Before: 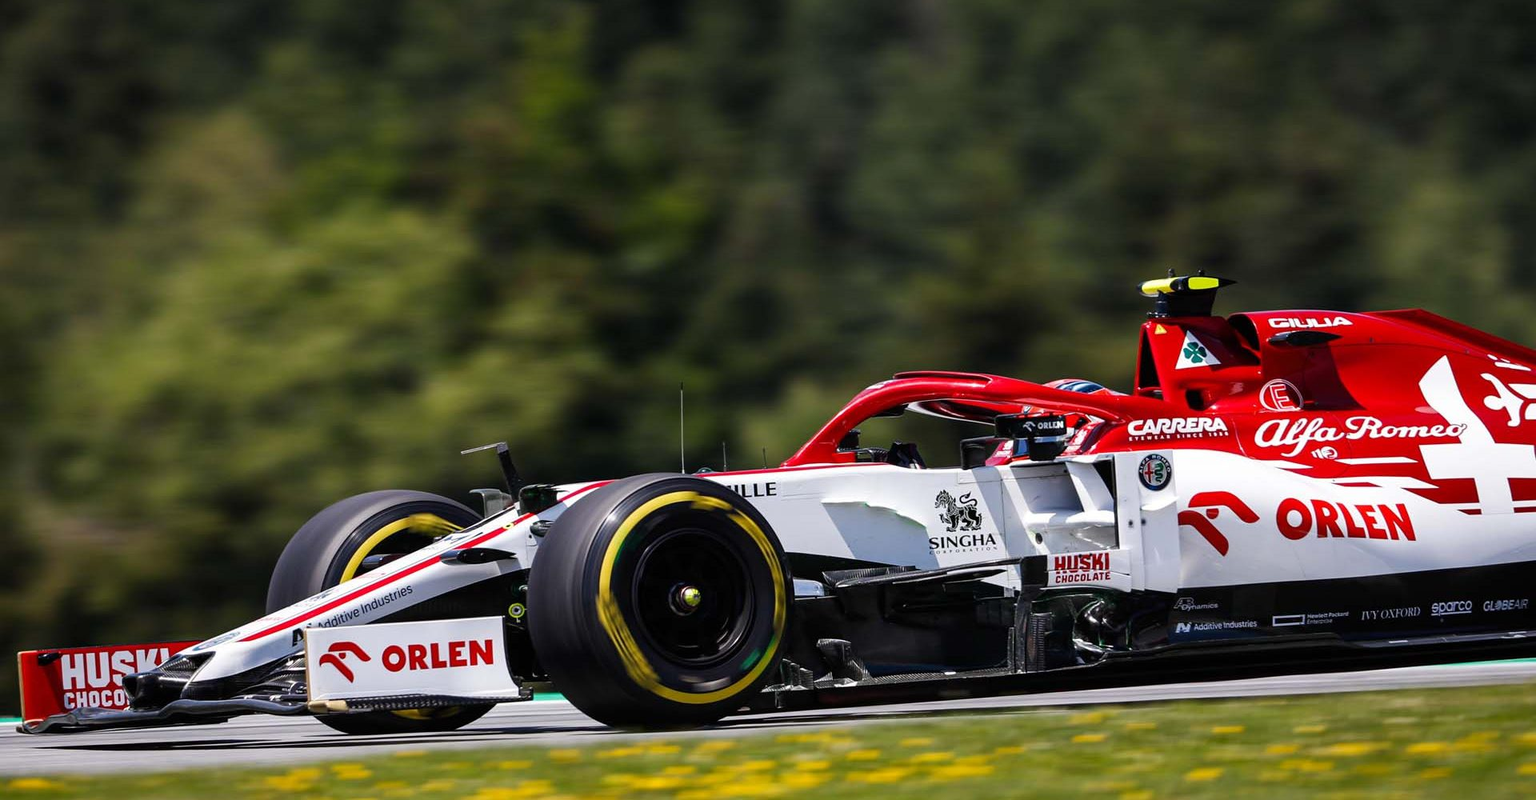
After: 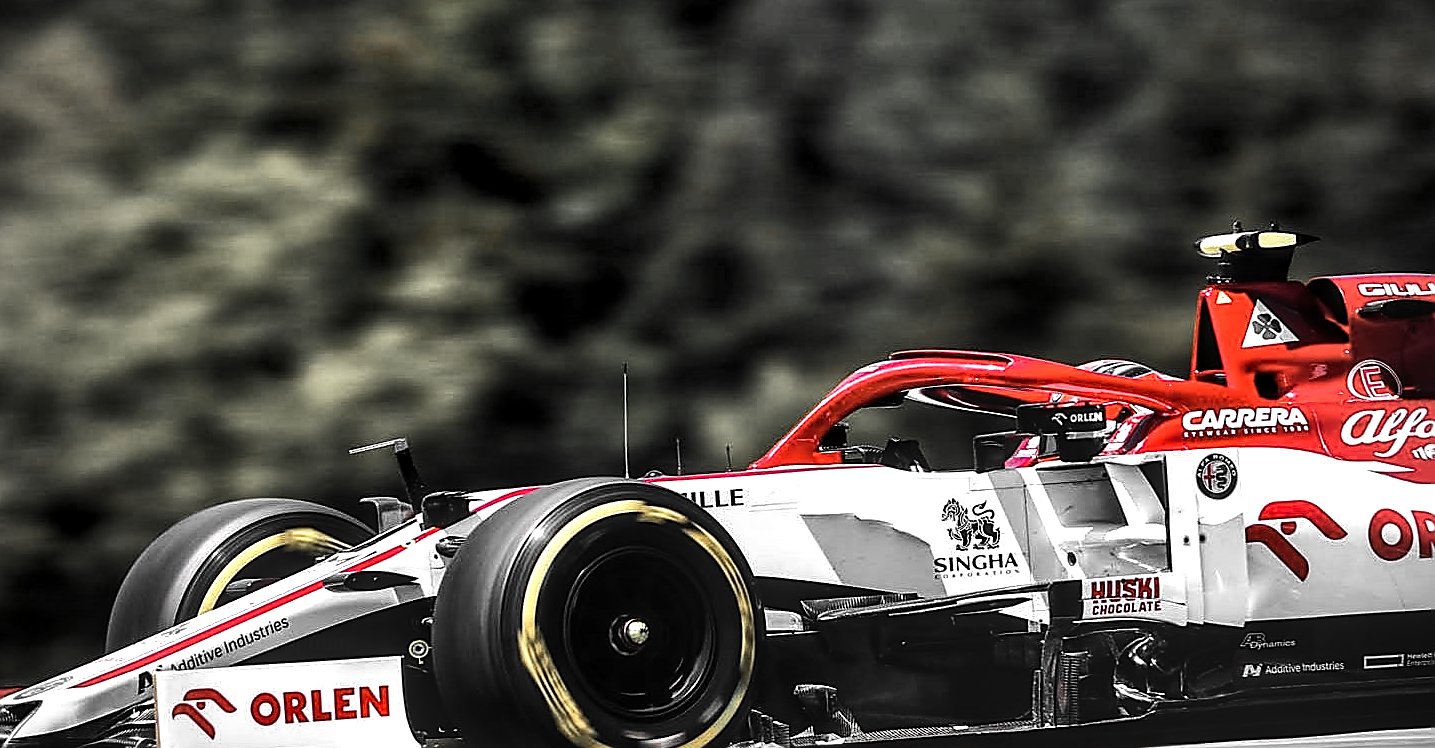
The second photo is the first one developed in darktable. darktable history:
crop and rotate: left 11.854%, top 11.432%, right 13.366%, bottom 13.72%
color zones: curves: ch0 [(0, 0.447) (0.184, 0.543) (0.323, 0.476) (0.429, 0.445) (0.571, 0.443) (0.714, 0.451) (0.857, 0.452) (1, 0.447)]; ch1 [(0, 0.464) (0.176, 0.46) (0.287, 0.177) (0.429, 0.002) (0.571, 0) (0.714, 0) (0.857, 0) (1, 0.464)]
vignetting: fall-off start 73.73%, unbound false
tone equalizer: -8 EV -1.1 EV, -7 EV -0.972 EV, -6 EV -0.848 EV, -5 EV -0.598 EV, -3 EV 0.559 EV, -2 EV 0.841 EV, -1 EV 1 EV, +0 EV 1.08 EV, edges refinement/feathering 500, mask exposure compensation -1.57 EV, preserve details no
shadows and highlights: radius 100.98, shadows 50.4, highlights -65.34, soften with gaussian
sharpen: radius 1.405, amount 1.252, threshold 0.746
local contrast: detail 142%
